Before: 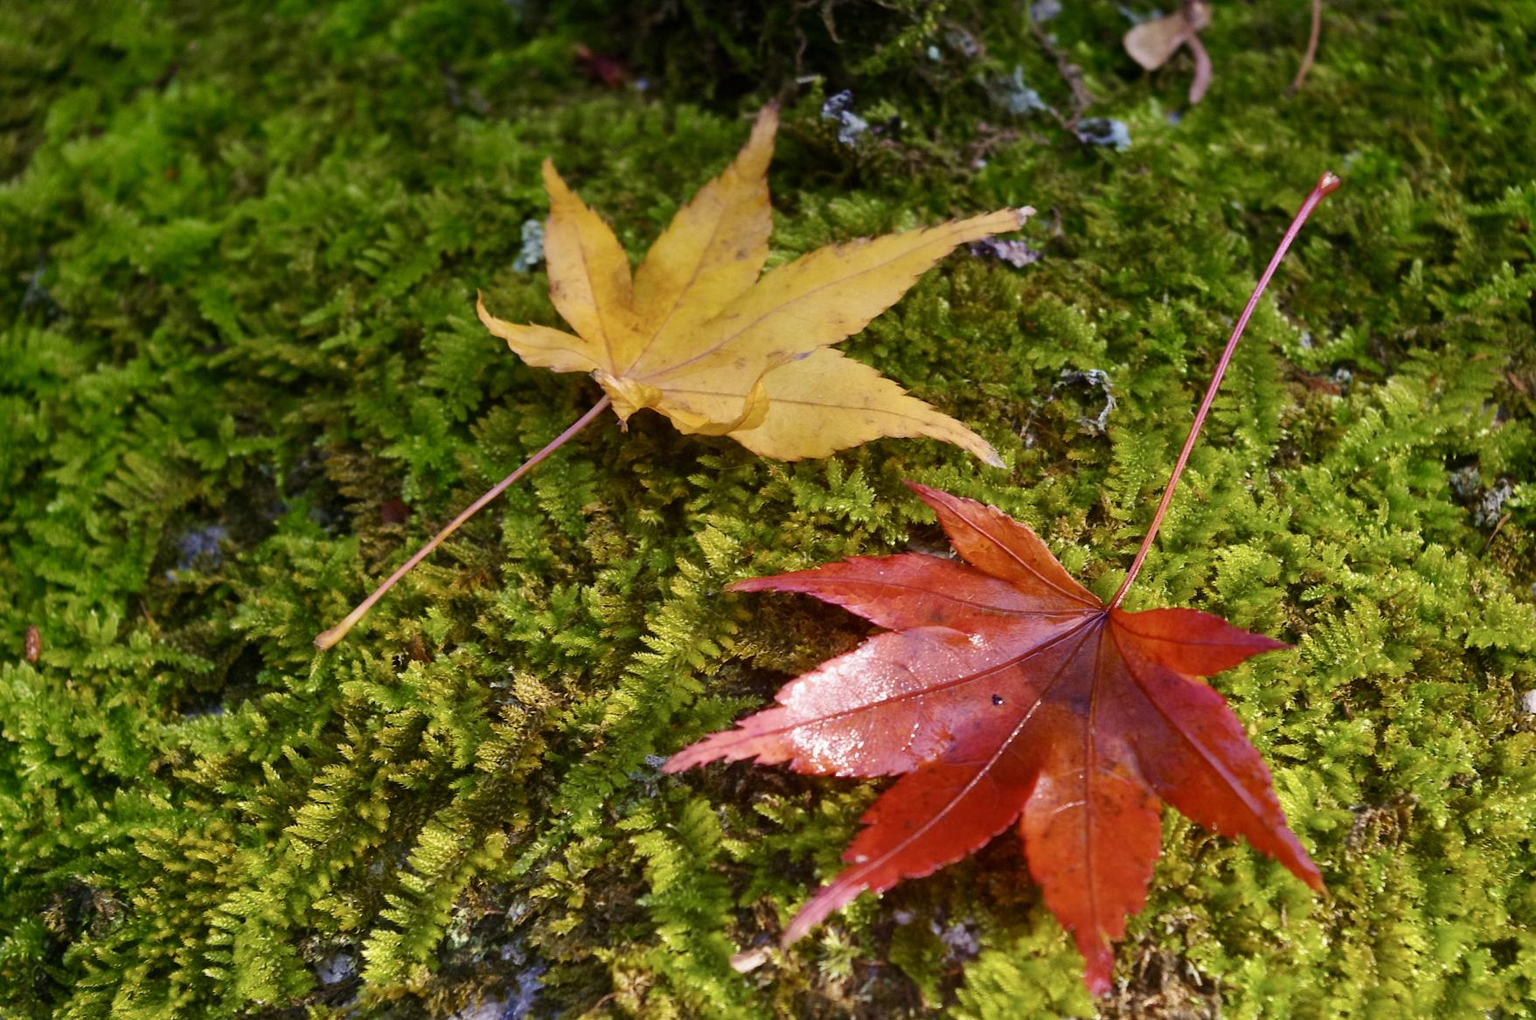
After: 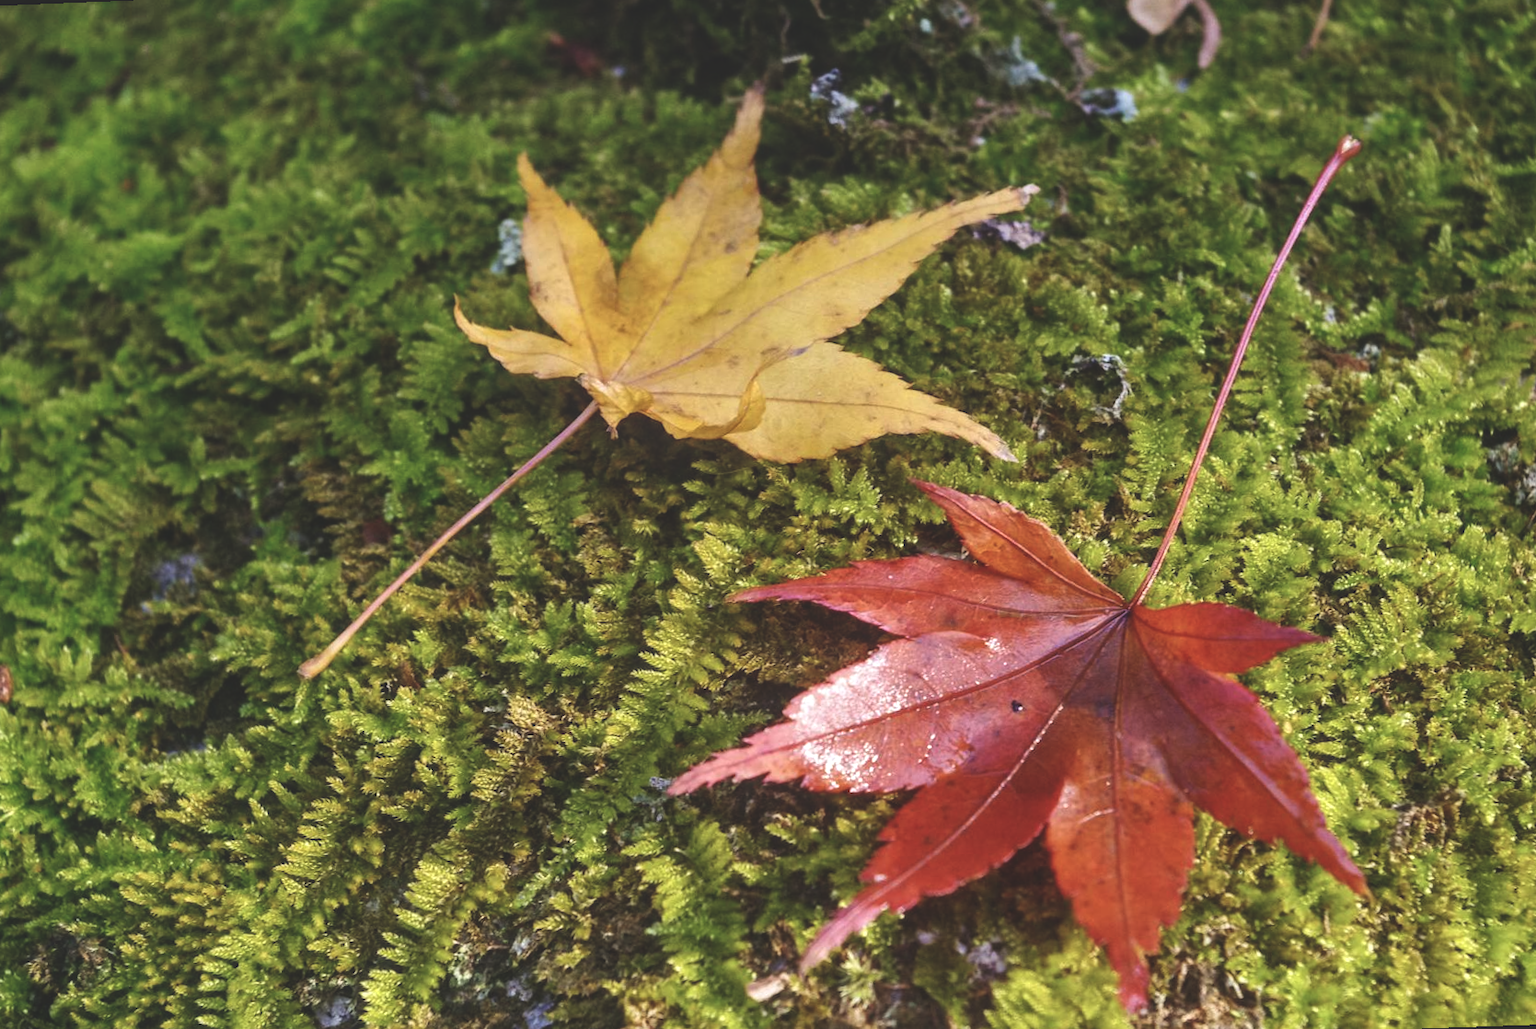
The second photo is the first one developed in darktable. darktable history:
rotate and perspective: rotation -2.12°, lens shift (vertical) 0.009, lens shift (horizontal) -0.008, automatic cropping original format, crop left 0.036, crop right 0.964, crop top 0.05, crop bottom 0.959
local contrast: detail 130%
exposure: black level correction -0.028, compensate highlight preservation false
